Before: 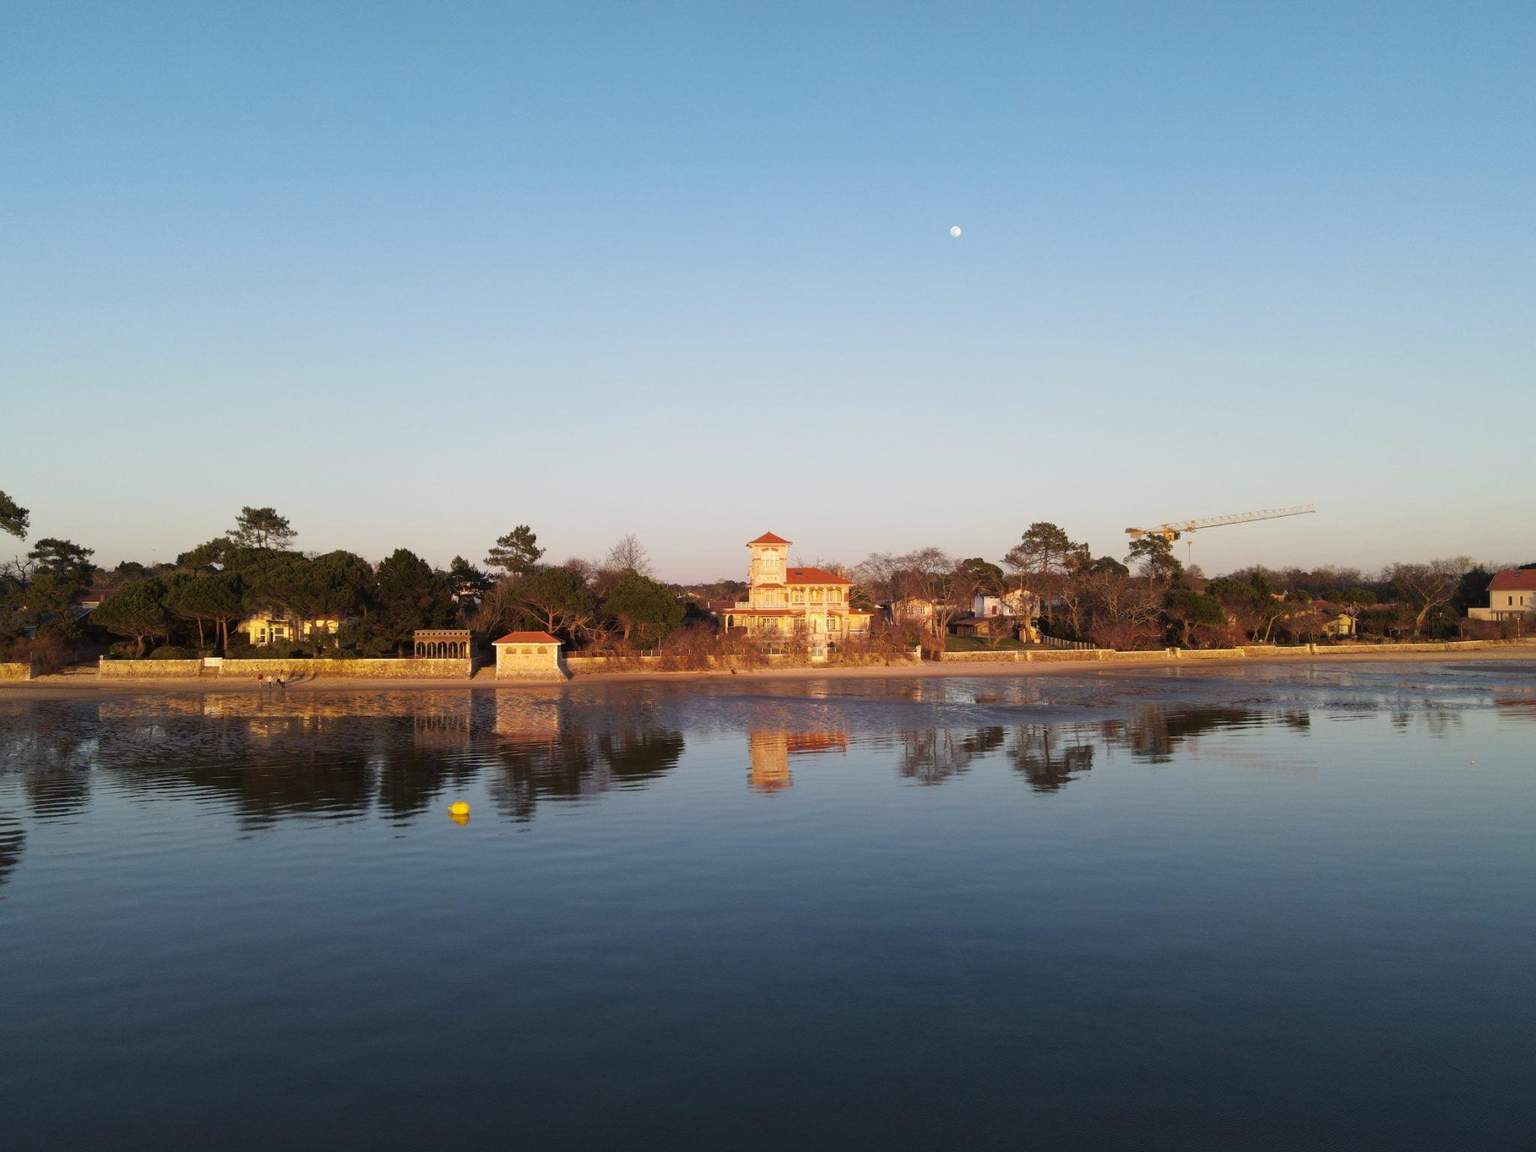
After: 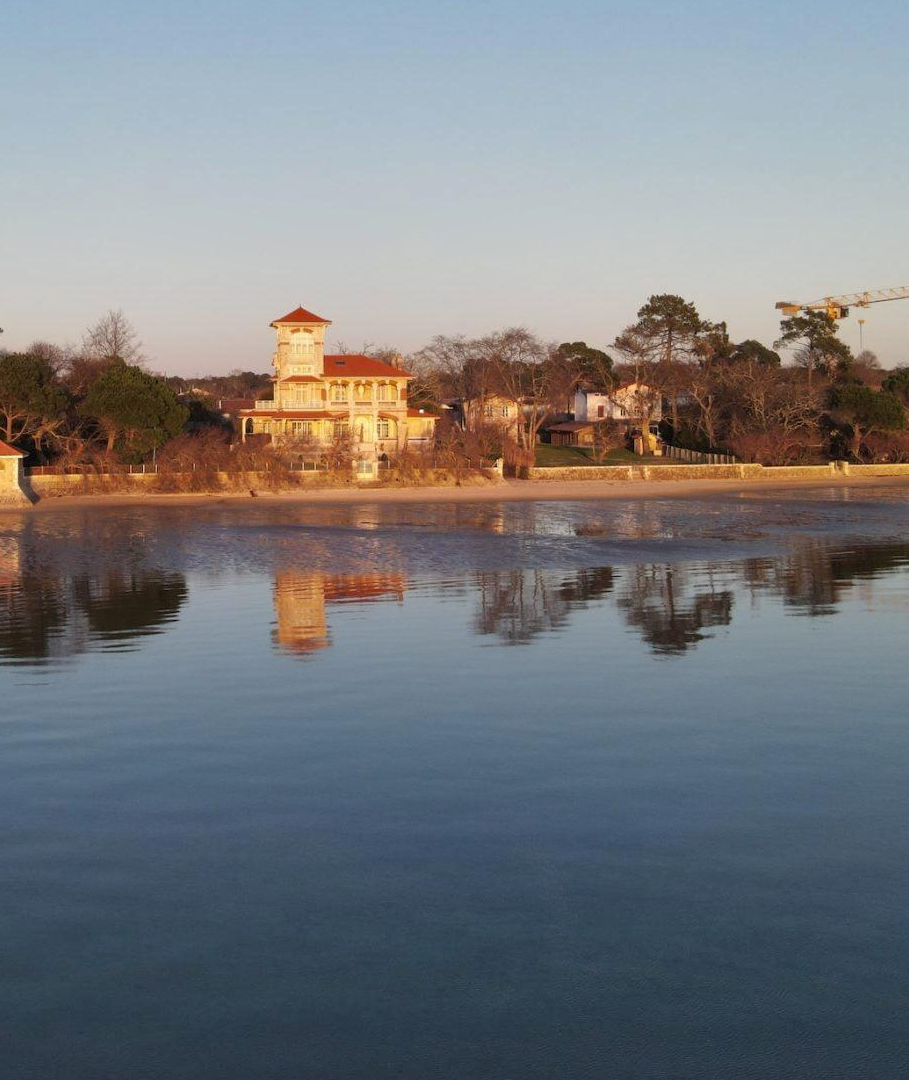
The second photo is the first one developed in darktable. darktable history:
color correction: saturation 0.99
crop: left 35.432%, top 26.233%, right 20.145%, bottom 3.432%
shadows and highlights: soften with gaussian
